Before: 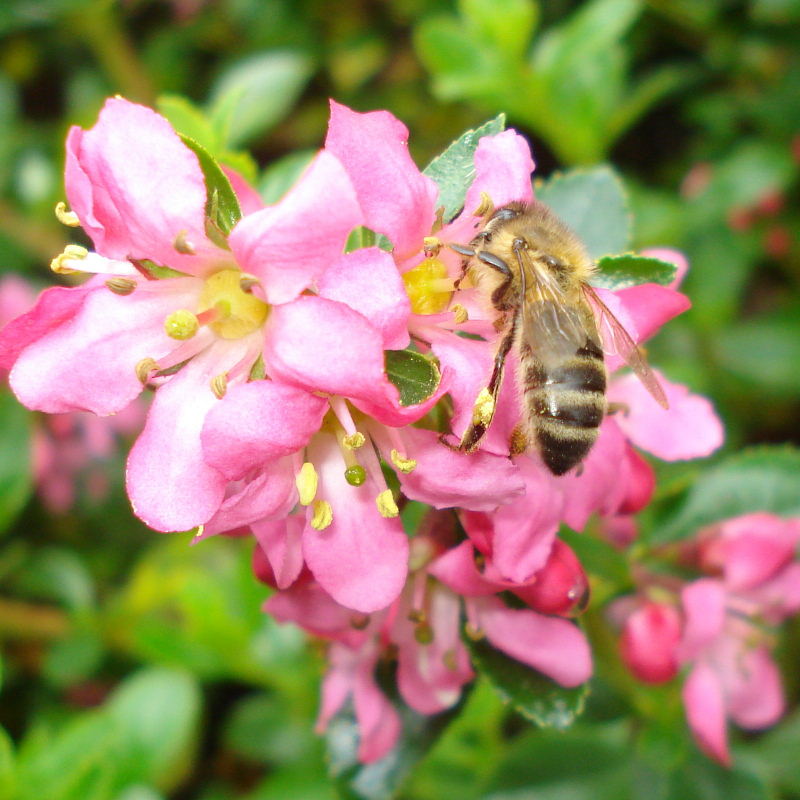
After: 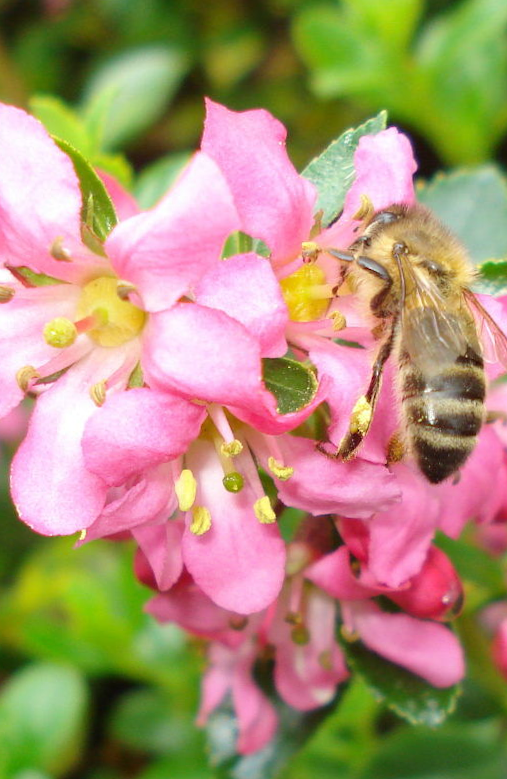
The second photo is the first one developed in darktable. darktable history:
crop and rotate: left 12.648%, right 20.685%
rotate and perspective: rotation 0.074°, lens shift (vertical) 0.096, lens shift (horizontal) -0.041, crop left 0.043, crop right 0.952, crop top 0.024, crop bottom 0.979
